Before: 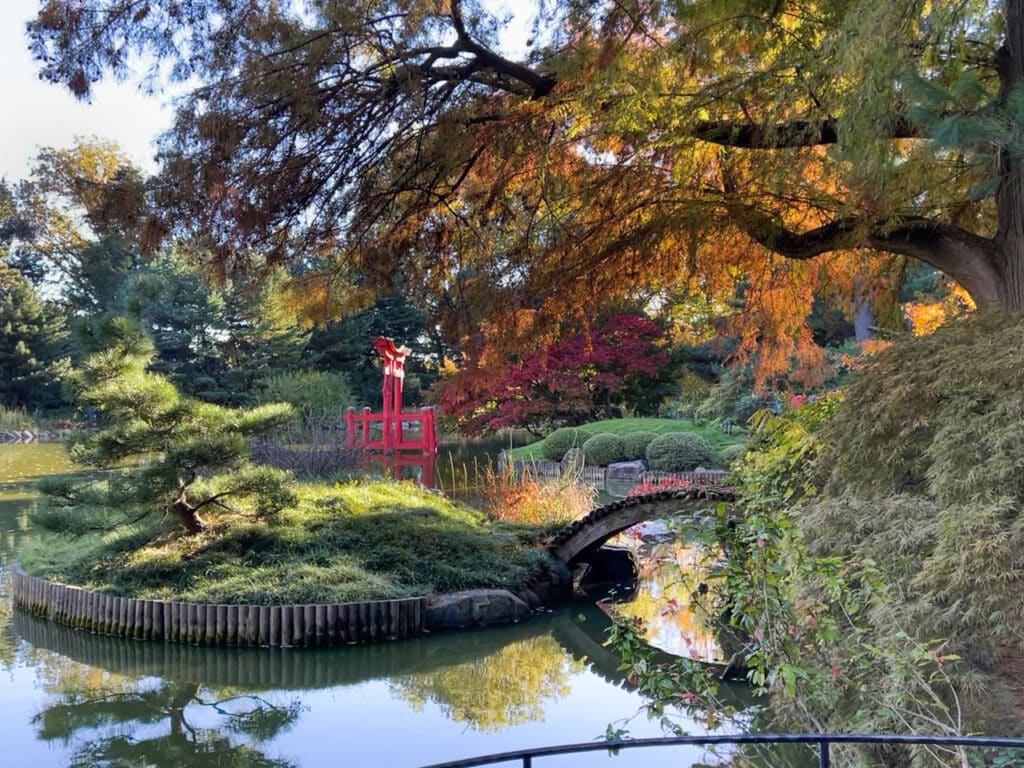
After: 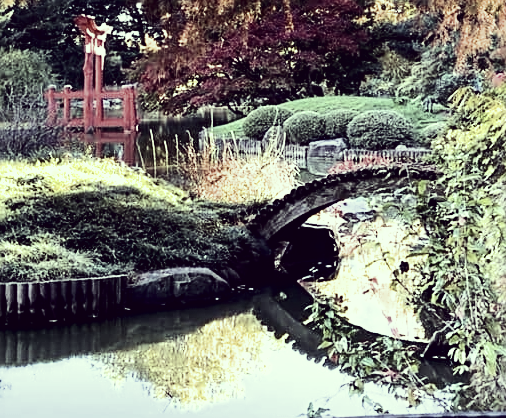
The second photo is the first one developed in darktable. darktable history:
color correction: highlights a* -20.91, highlights b* 20.45, shadows a* 19.75, shadows b* -20.89, saturation 0.416
exposure: black level correction 0, exposure 1.2 EV, compensate highlight preservation false
filmic rgb: black relative exposure -16 EV, white relative exposure 6.24 EV, hardness 5.11, contrast 1.345, color science v6 (2022)
tone equalizer: edges refinement/feathering 500, mask exposure compensation -1.57 EV, preserve details no
crop: left 29.24%, top 42.028%, right 21.259%, bottom 3.509%
sharpen: on, module defaults
contrast brightness saturation: contrast 0.186, brightness -0.222, saturation 0.108
